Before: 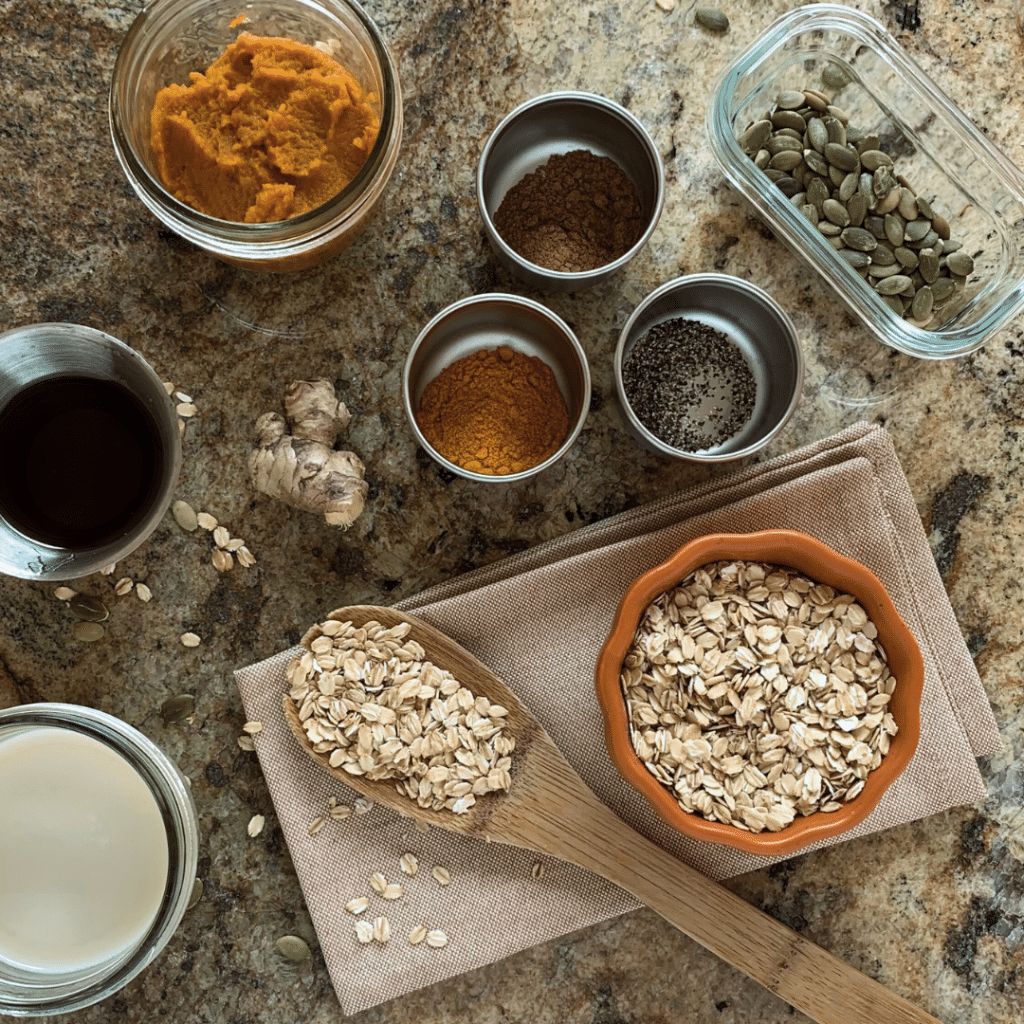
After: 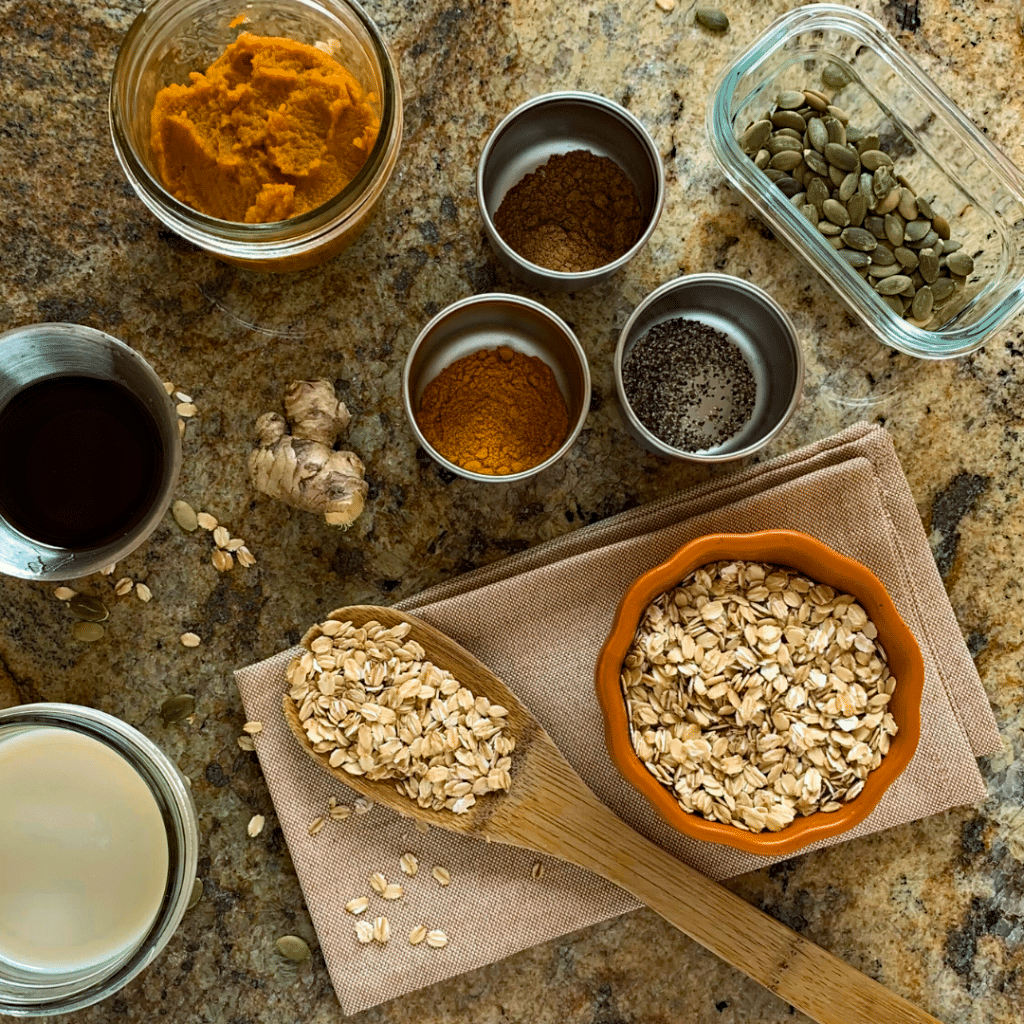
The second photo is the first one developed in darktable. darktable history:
color balance rgb: highlights gain › chroma 2.04%, highlights gain › hue 73°, linear chroma grading › global chroma 14.665%, perceptual saturation grading › global saturation 19.445%
haze removal: strength 0.261, distance 0.254, compatibility mode true, adaptive false
